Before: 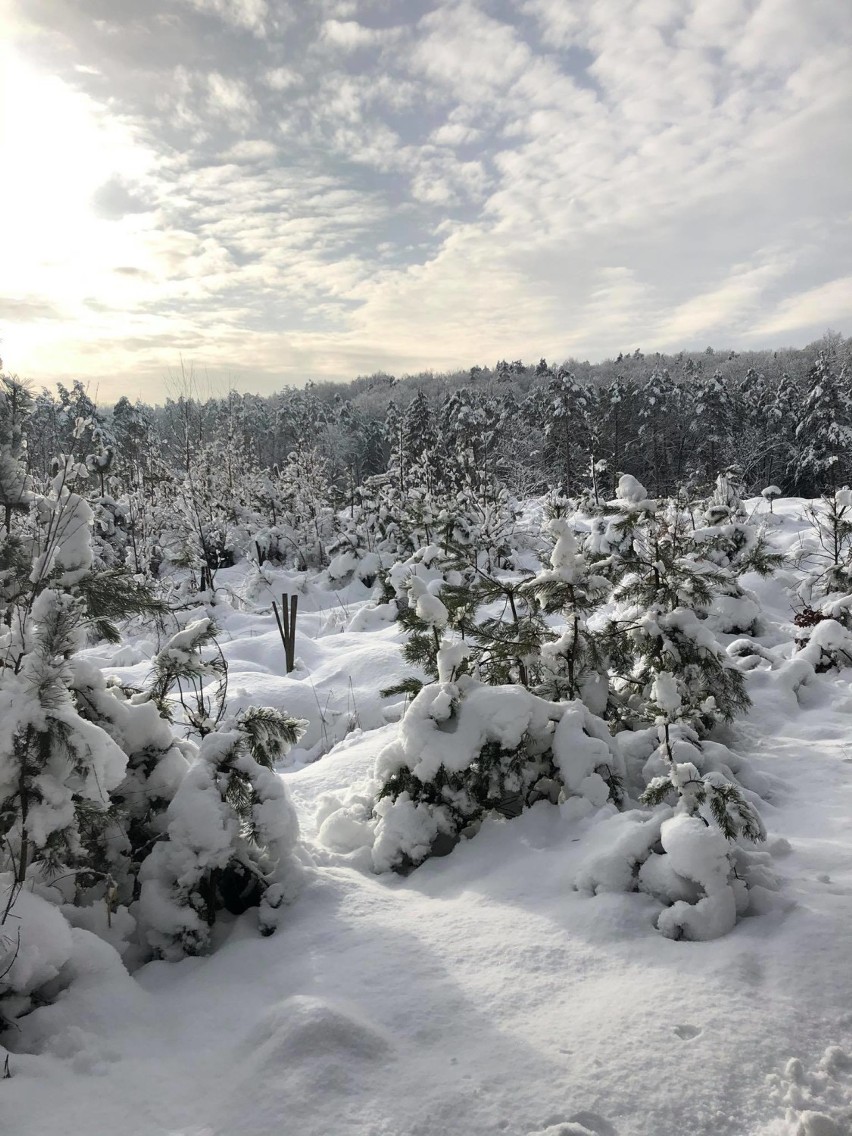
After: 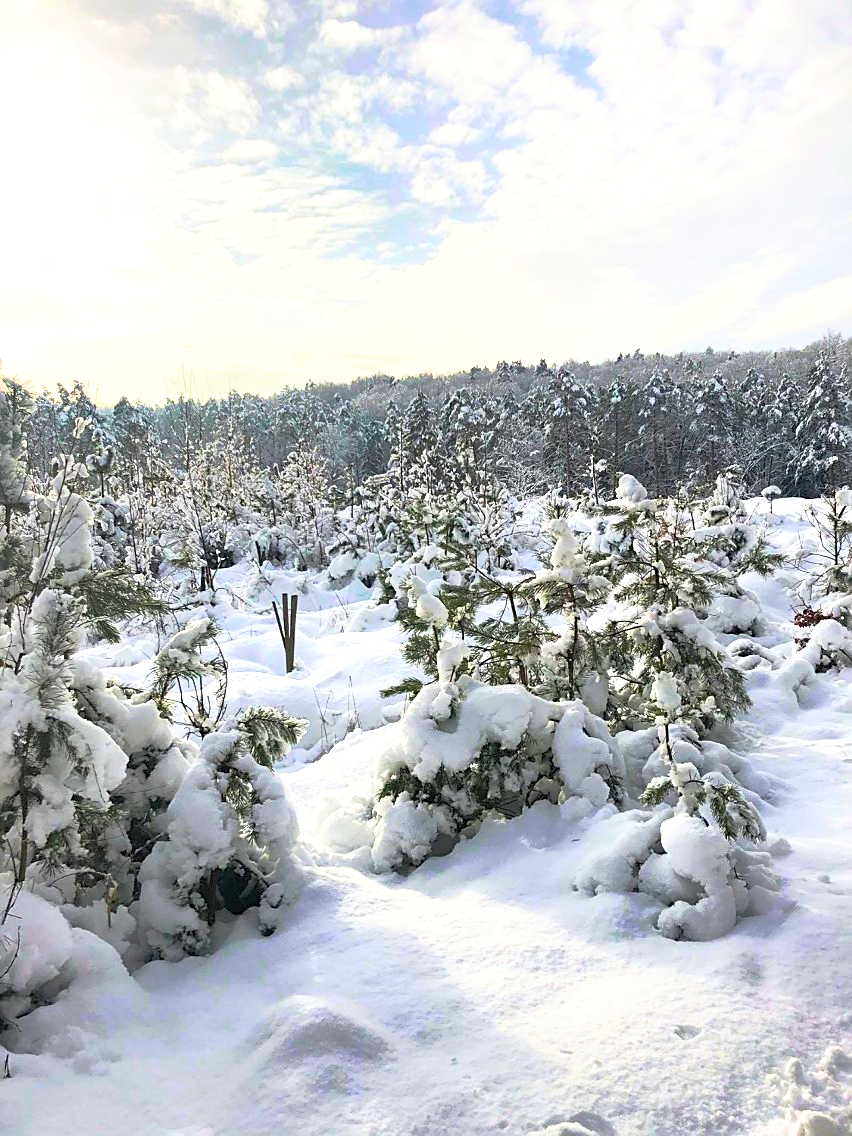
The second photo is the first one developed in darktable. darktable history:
contrast brightness saturation: contrast 0.203, brightness 0.197, saturation 0.785
exposure: black level correction 0, exposure 0.588 EV, compensate highlight preservation false
sharpen: on, module defaults
base curve: curves: ch0 [(0, 0) (0.257, 0.25) (0.482, 0.586) (0.757, 0.871) (1, 1)], preserve colors none
shadows and highlights: on, module defaults
